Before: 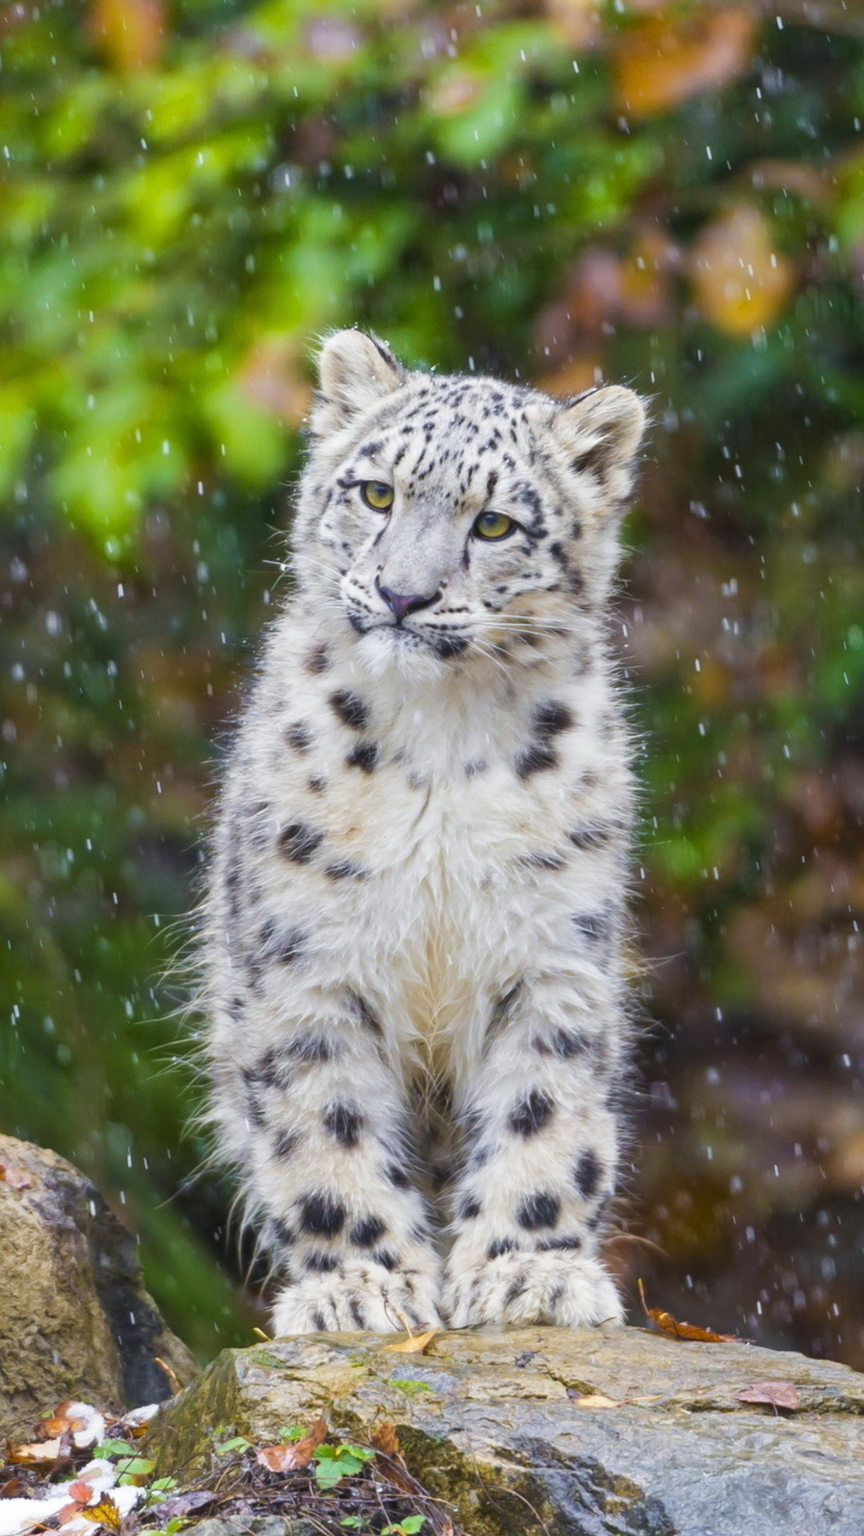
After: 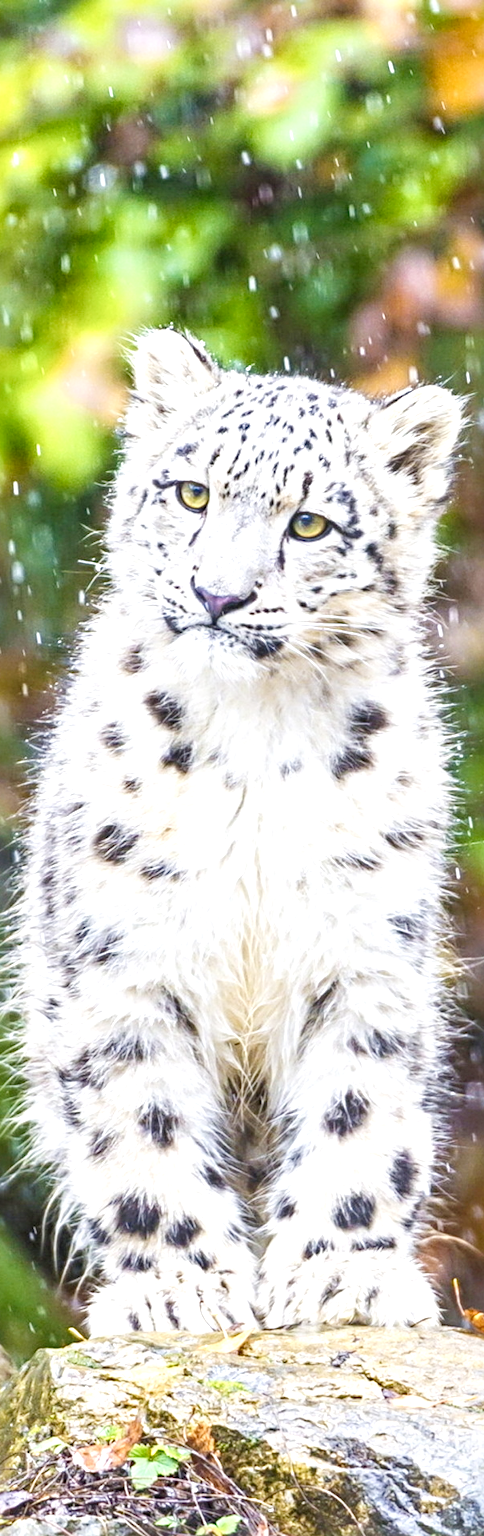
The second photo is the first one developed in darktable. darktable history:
crop: left 21.418%, right 22.528%
sharpen: radius 4.85
local contrast: on, module defaults
shadows and highlights: shadows 43.38, highlights 6.79, shadows color adjustment 97.68%
exposure: exposure 0.939 EV, compensate highlight preservation false
contrast brightness saturation: saturation -0.057
tone equalizer: on, module defaults
tone curve: curves: ch0 [(0, 0) (0.004, 0.001) (0.133, 0.112) (0.325, 0.362) (0.832, 0.893) (1, 1)], preserve colors none
